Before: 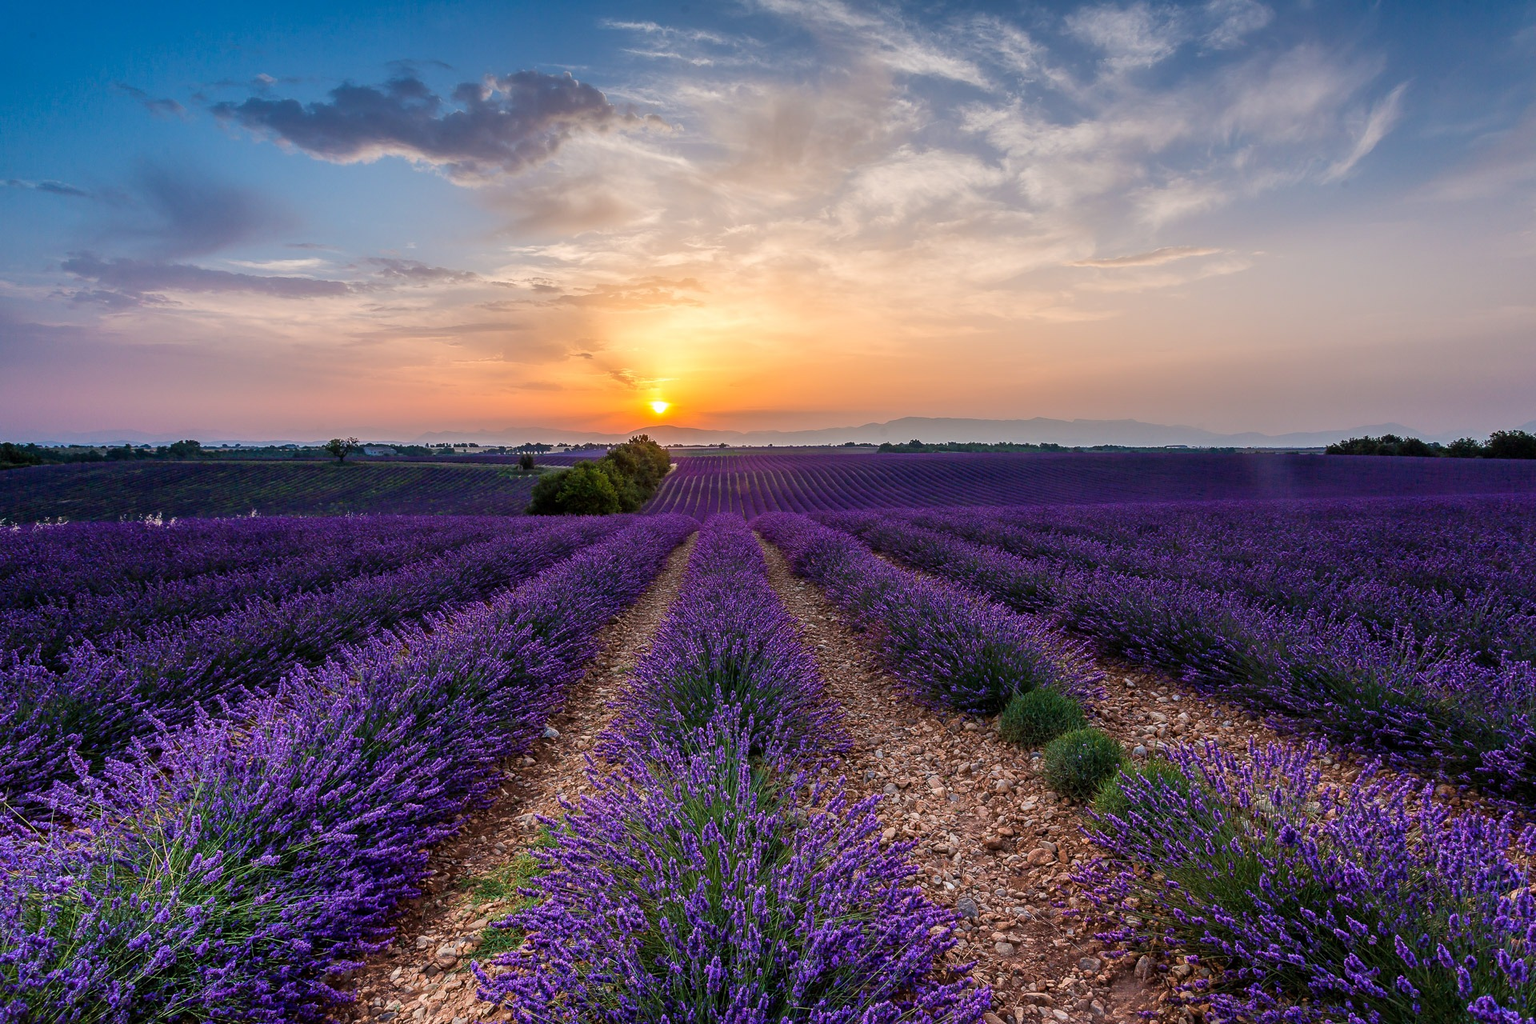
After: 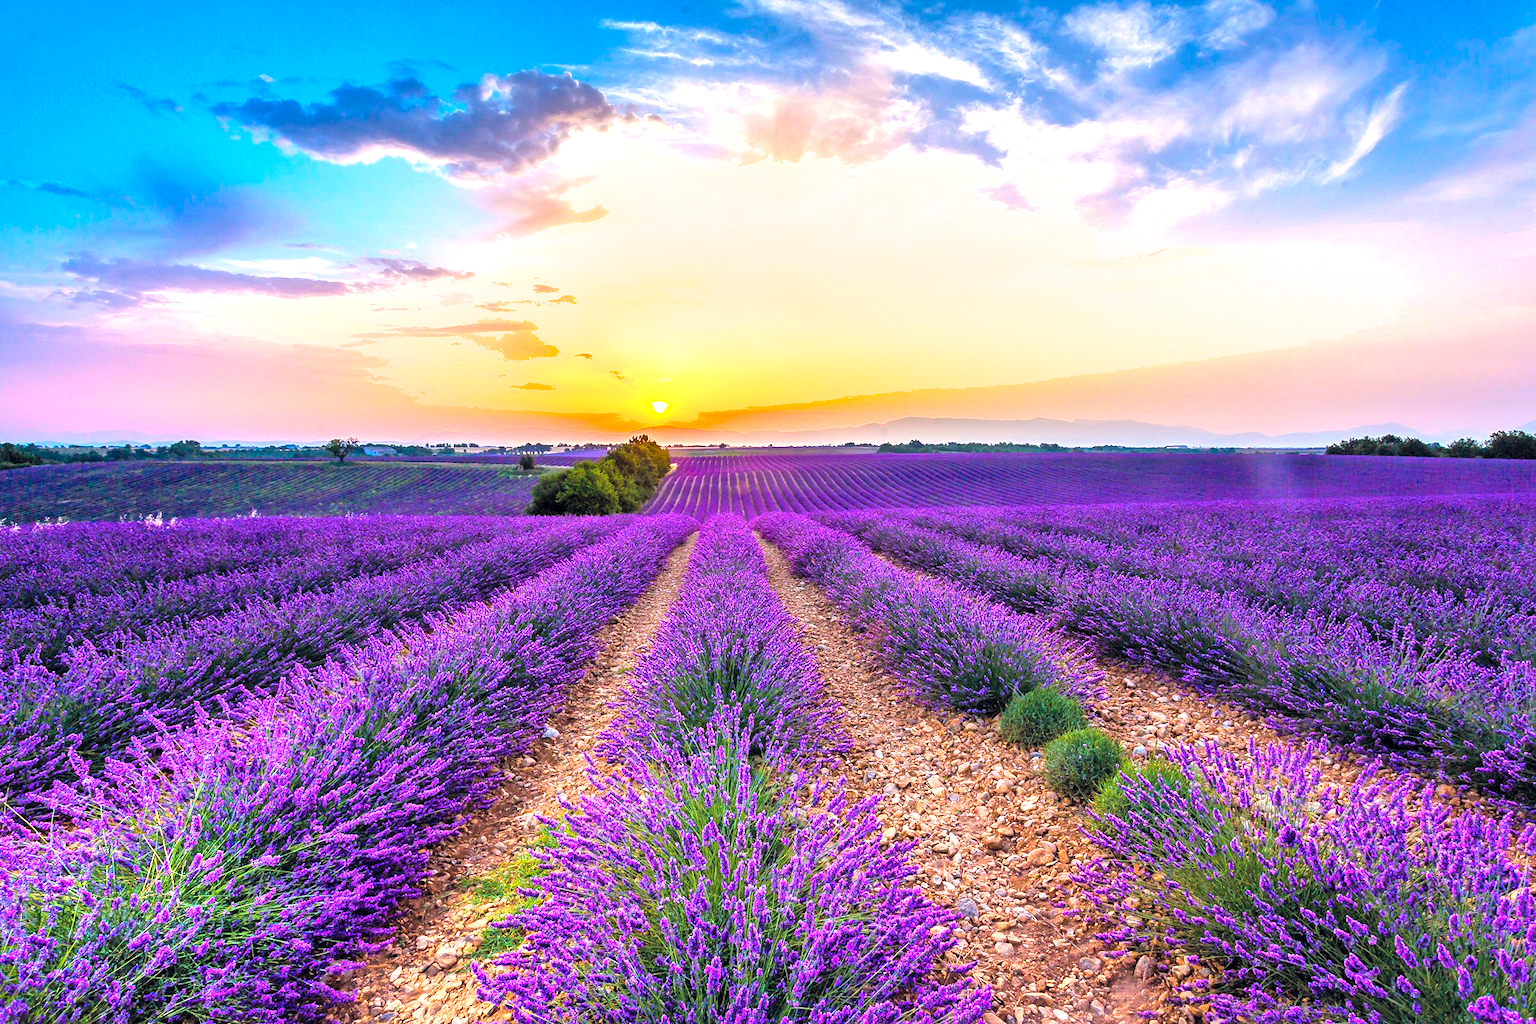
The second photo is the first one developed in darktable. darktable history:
color balance rgb: global offset › chroma 0.064%, global offset › hue 253.56°, linear chroma grading › global chroma 41.663%, perceptual saturation grading › global saturation 0.102%, global vibrance 30.253%, contrast 9.714%
contrast brightness saturation: brightness 0.275
local contrast: mode bilateral grid, contrast 20, coarseness 49, detail 128%, midtone range 0.2
exposure: exposure 1.061 EV, compensate highlight preservation false
shadows and highlights: soften with gaussian
